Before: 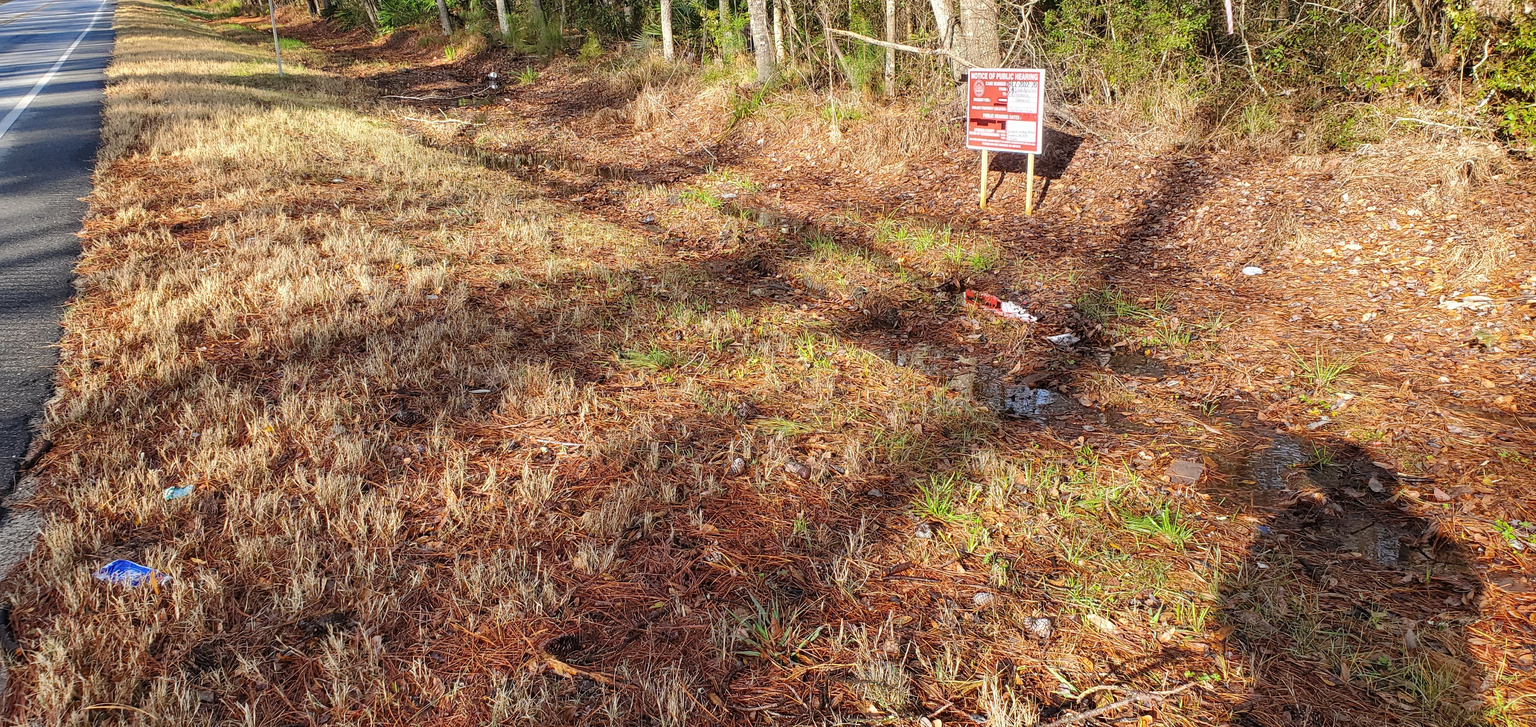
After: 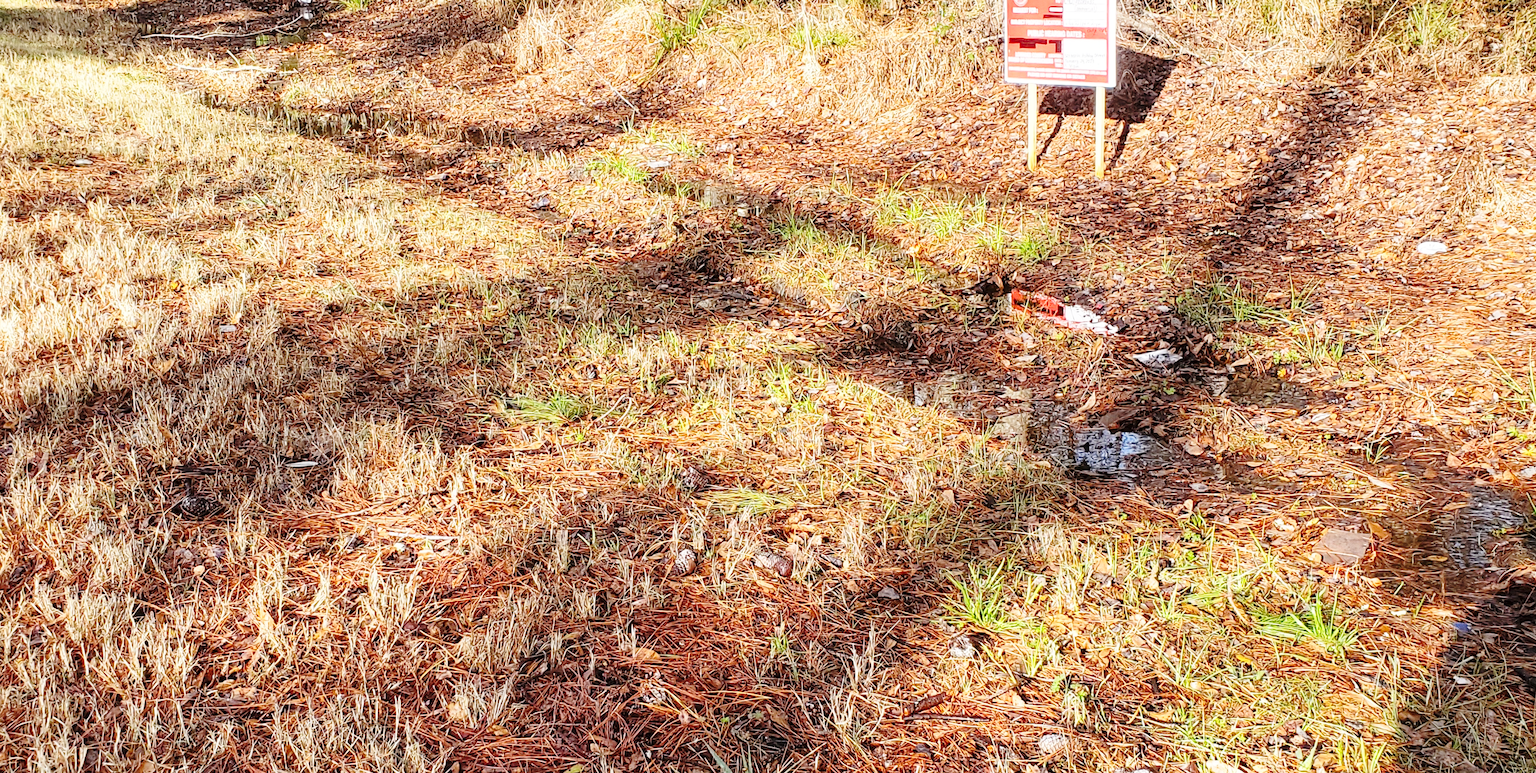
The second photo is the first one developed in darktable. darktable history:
crop and rotate: left 17.046%, top 10.659%, right 12.989%, bottom 14.553%
base curve: curves: ch0 [(0, 0) (0.028, 0.03) (0.121, 0.232) (0.46, 0.748) (0.859, 0.968) (1, 1)], preserve colors none
rotate and perspective: rotation -2°, crop left 0.022, crop right 0.978, crop top 0.049, crop bottom 0.951
